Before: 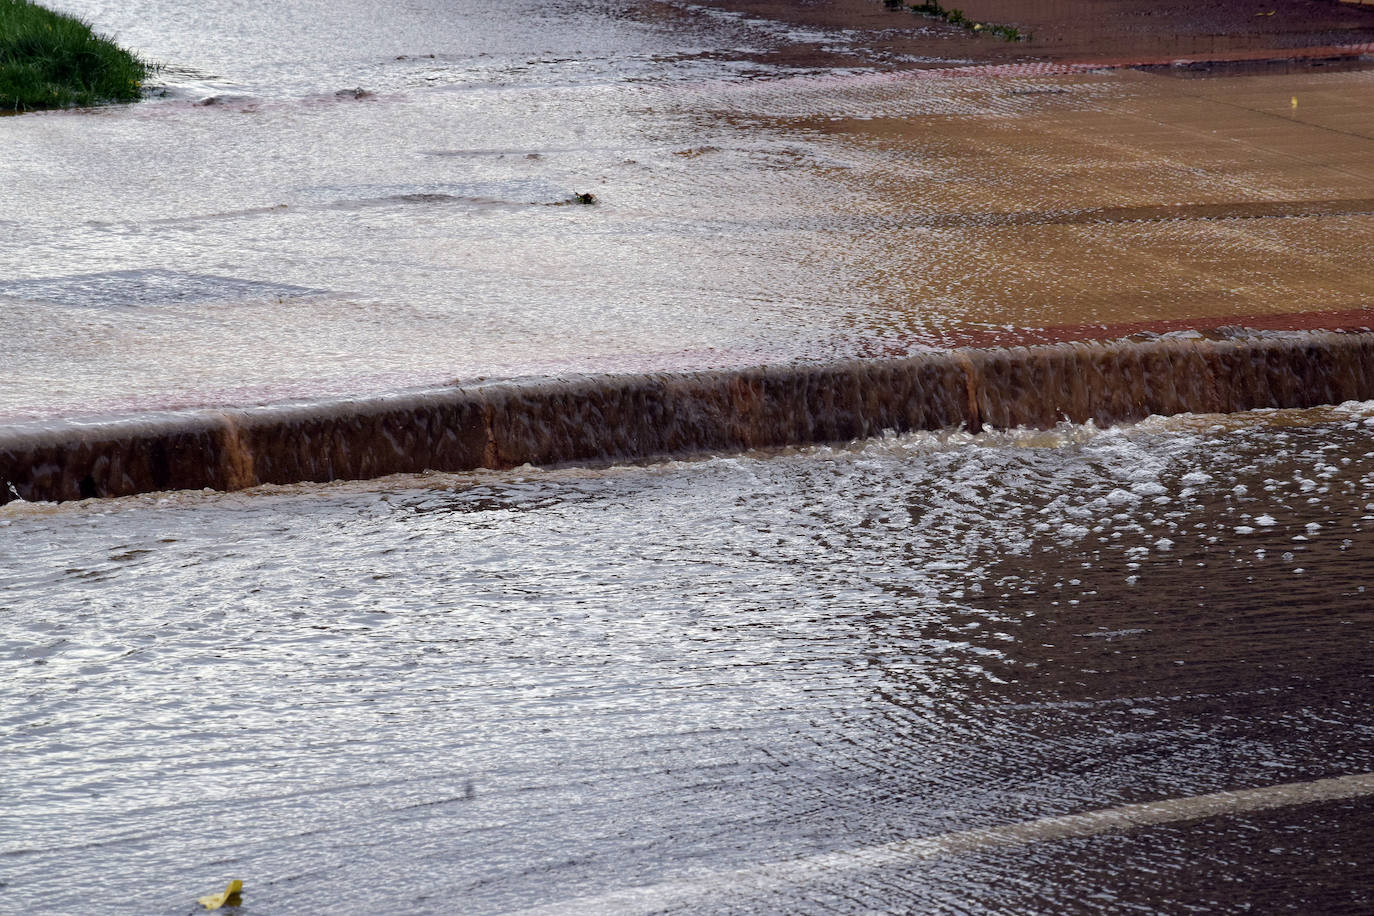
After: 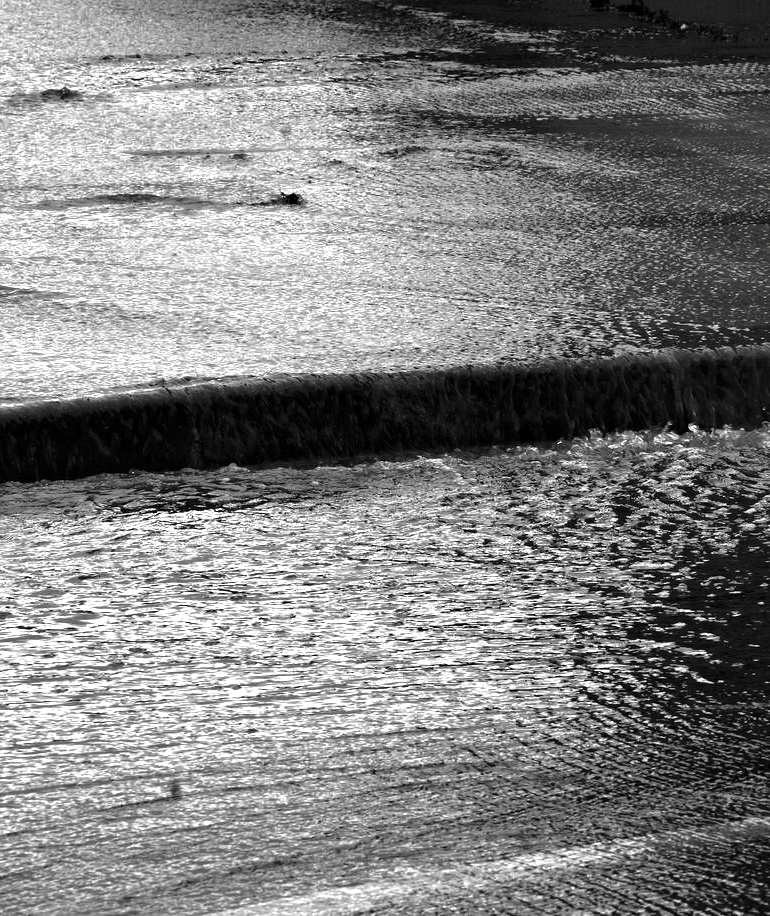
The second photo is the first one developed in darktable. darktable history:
crop: left 21.443%, right 22.479%
contrast brightness saturation: contrast -0.034, brightness -0.574, saturation -0.984
exposure: exposure 0.606 EV, compensate exposure bias true, compensate highlight preservation false
tone equalizer: edges refinement/feathering 500, mask exposure compensation -1.57 EV, preserve details guided filter
shadows and highlights: shadows 36.17, highlights -26.92, soften with gaussian
